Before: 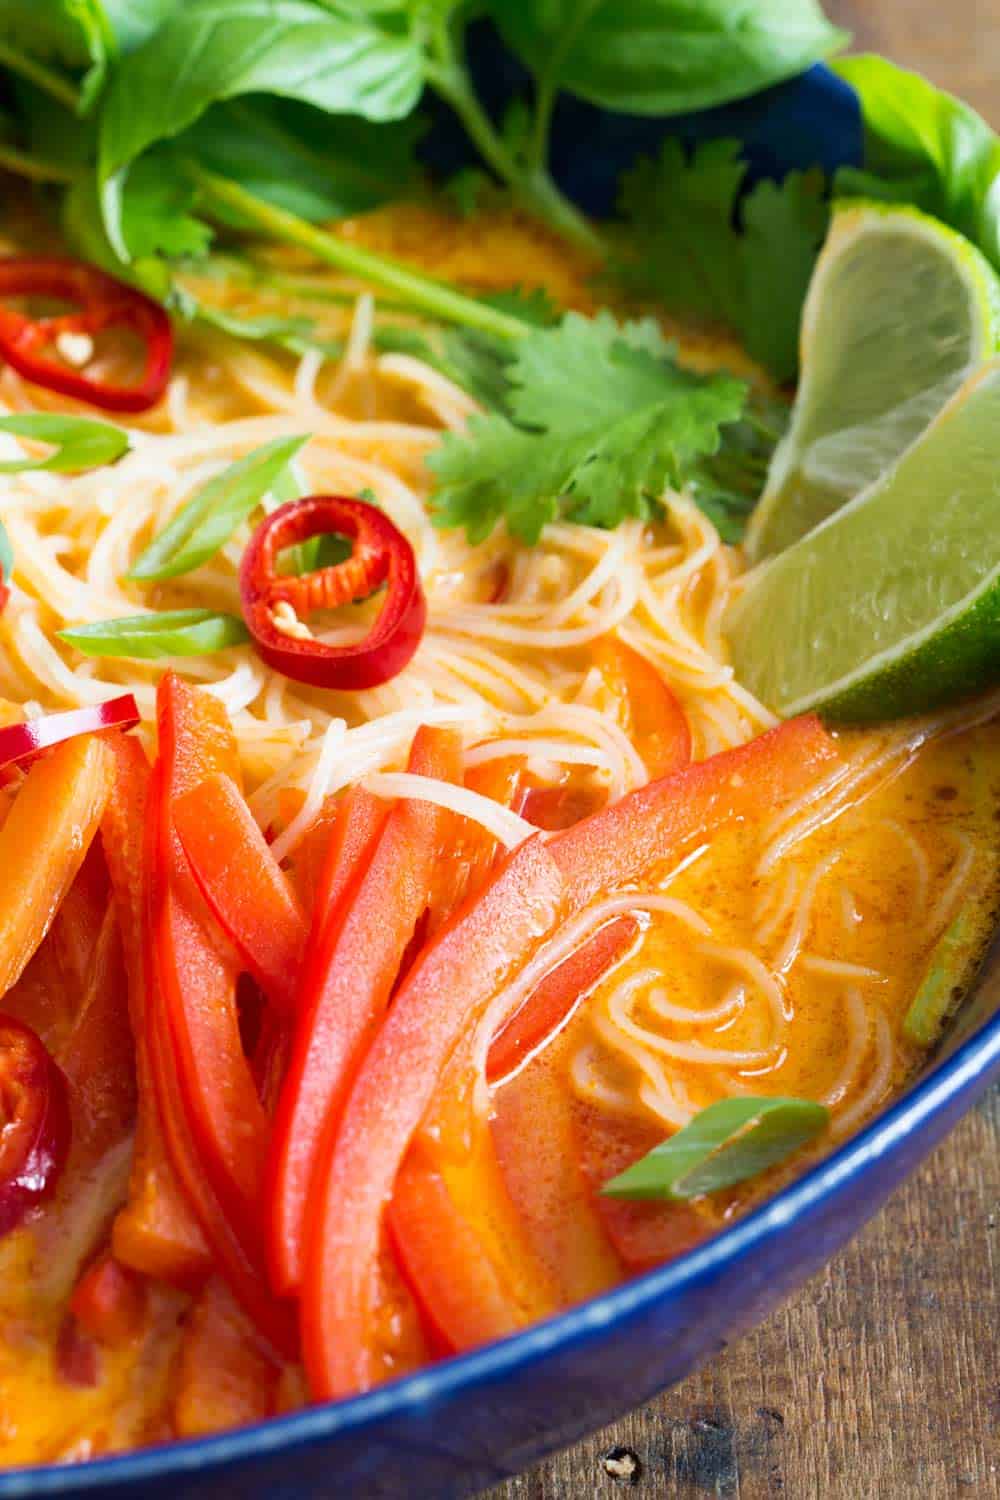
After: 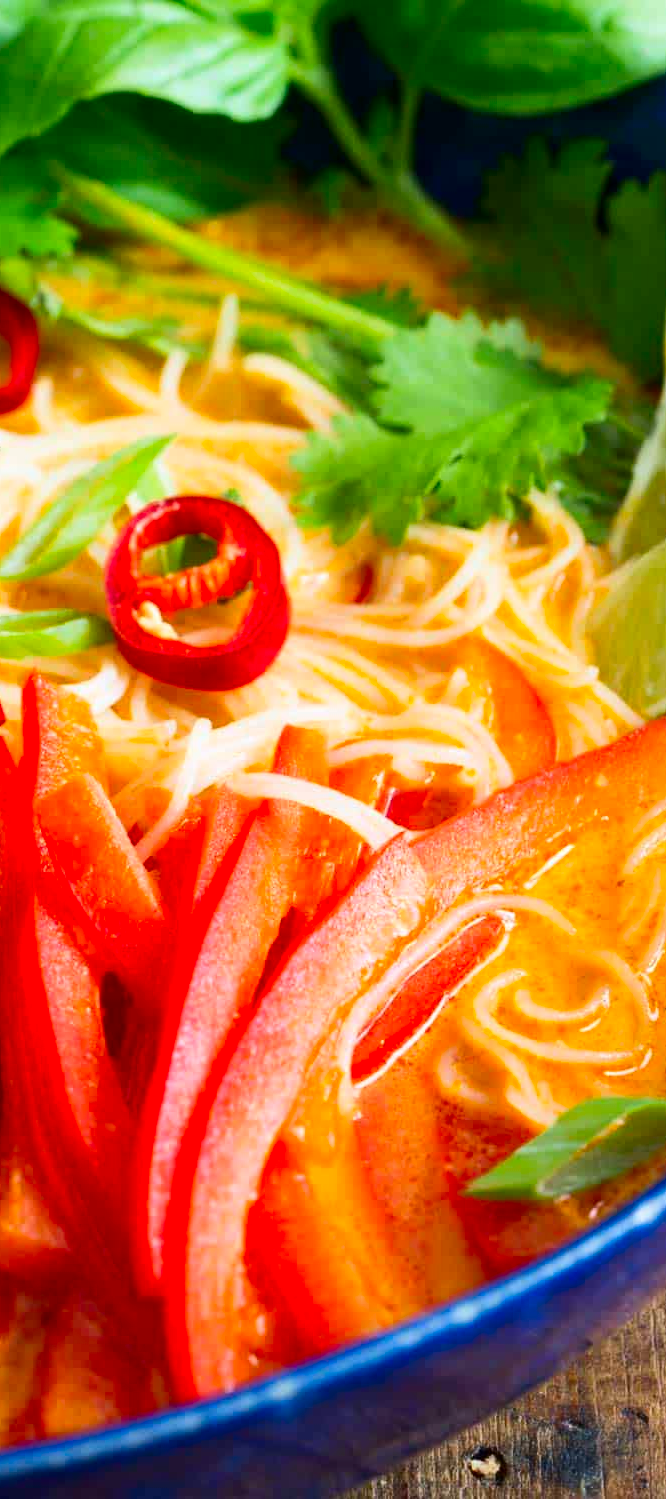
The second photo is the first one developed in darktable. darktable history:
crop and rotate: left 13.537%, right 19.796%
contrast brightness saturation: contrast 0.16, saturation 0.32
